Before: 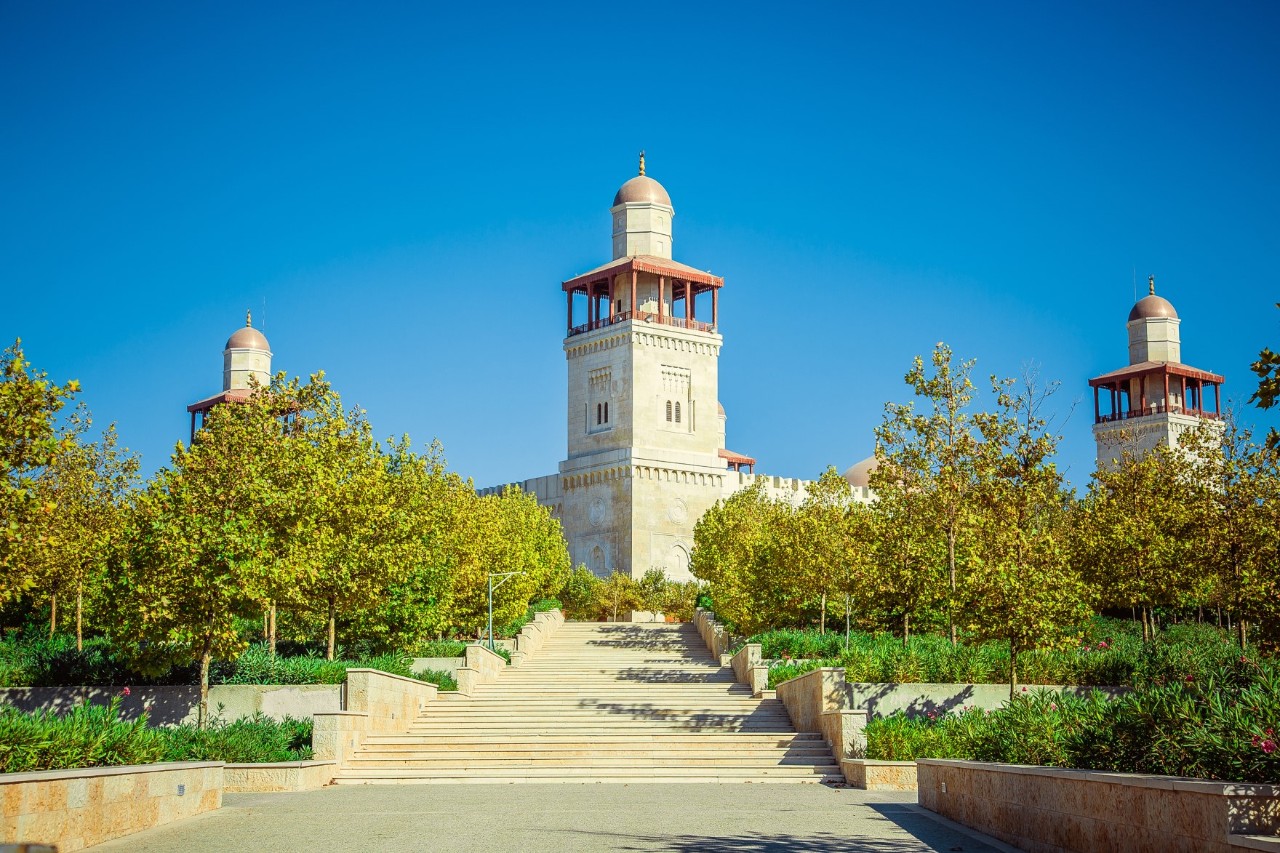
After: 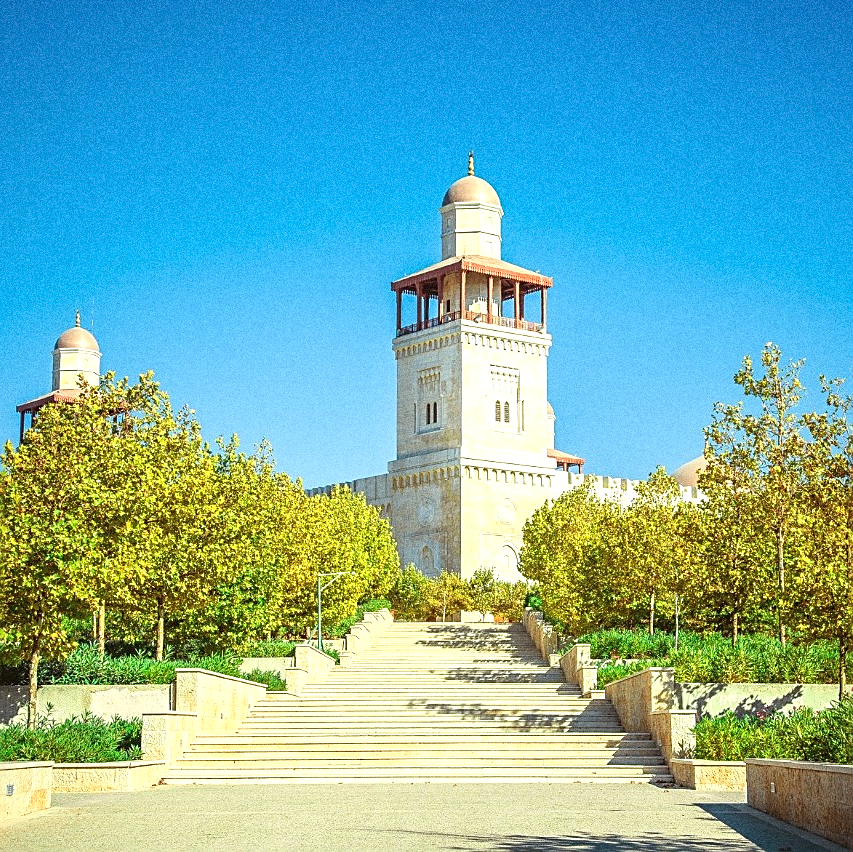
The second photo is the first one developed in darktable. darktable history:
crop and rotate: left 13.409%, right 19.924%
color balance: mode lift, gamma, gain (sRGB), lift [1.04, 1, 1, 0.97], gamma [1.01, 1, 1, 0.97], gain [0.96, 1, 1, 0.97]
exposure: black level correction 0, exposure 0.7 EV, compensate exposure bias true, compensate highlight preservation false
grain: coarseness 0.09 ISO, strength 40%
sharpen: on, module defaults
